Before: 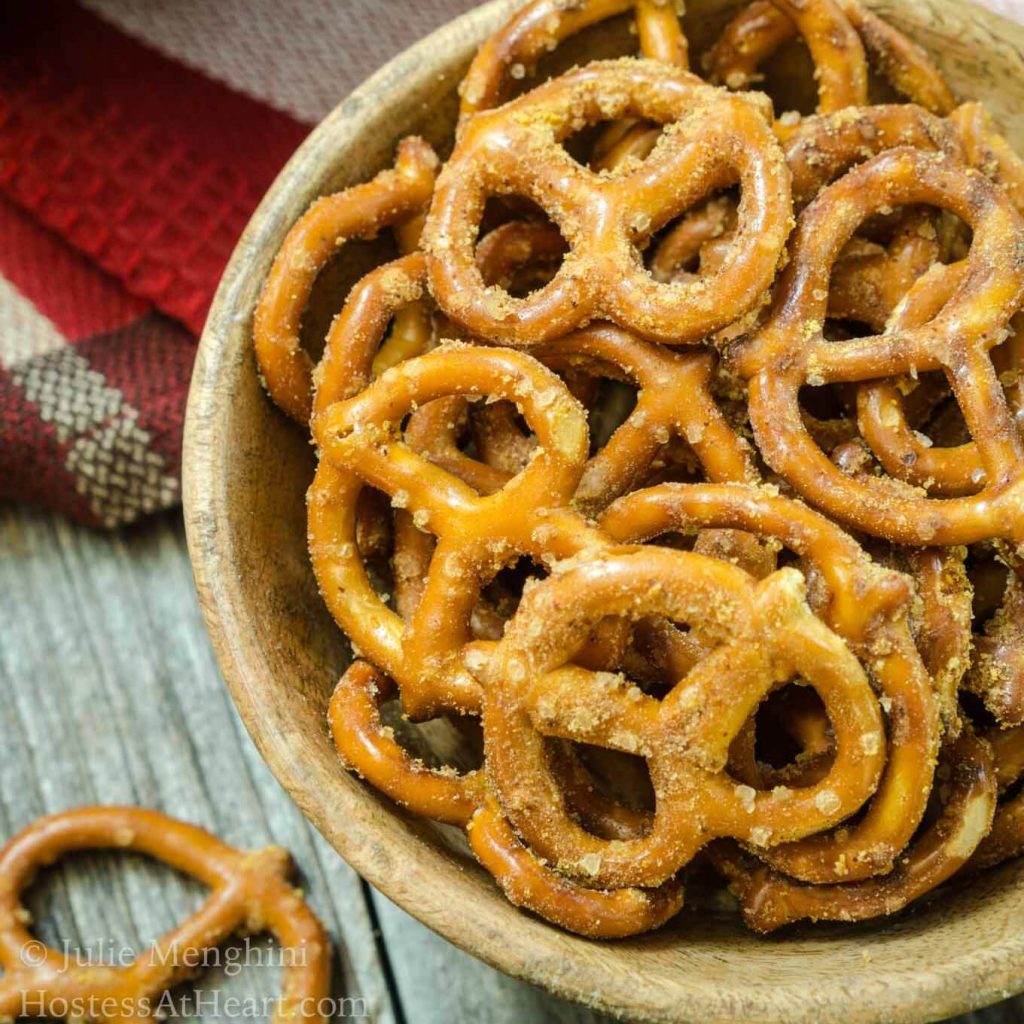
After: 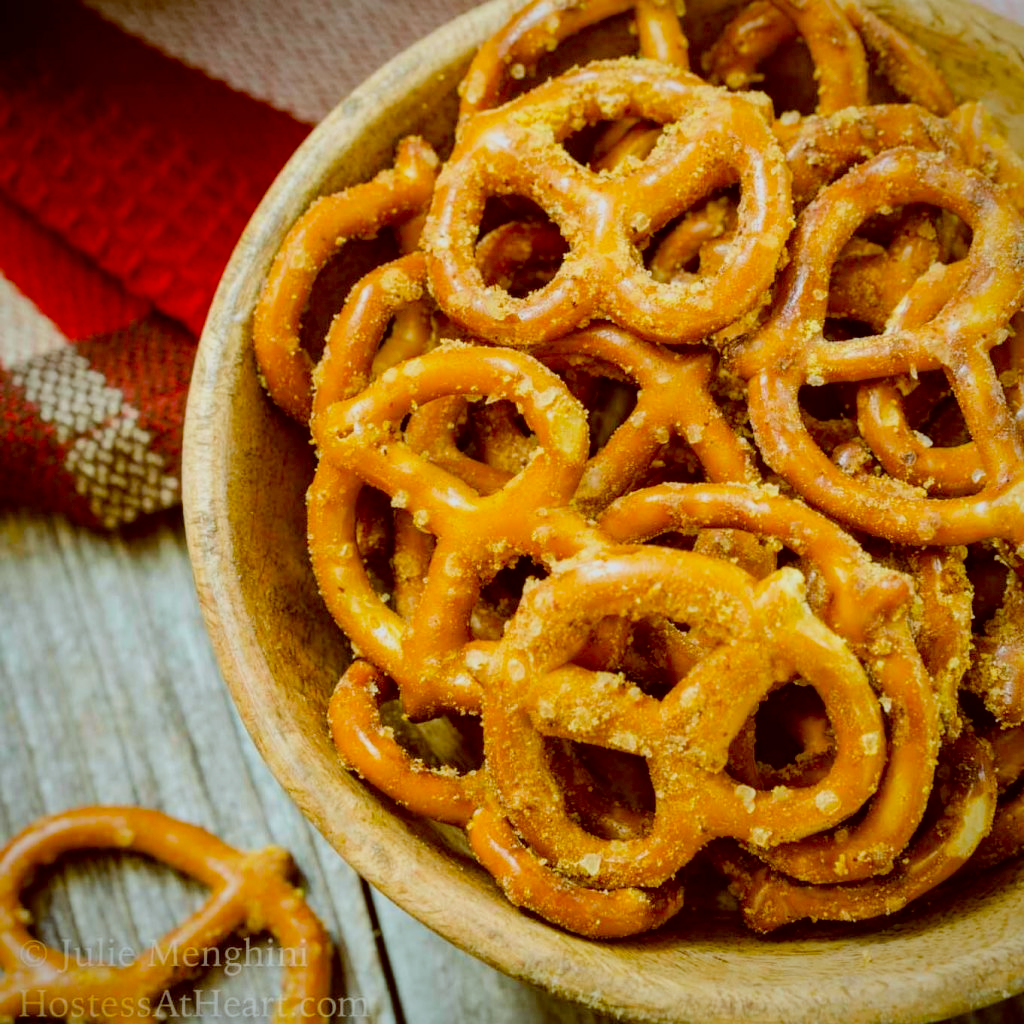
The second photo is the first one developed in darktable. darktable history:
color balance: lift [1, 1.011, 0.999, 0.989], gamma [1.109, 1.045, 1.039, 0.955], gain [0.917, 0.936, 0.952, 1.064], contrast 2.32%, contrast fulcrum 19%, output saturation 101%
vignetting: fall-off start 80.87%, fall-off radius 61.59%, brightness -0.384, saturation 0.007, center (0, 0.007), automatic ratio true, width/height ratio 1.418
filmic rgb: black relative exposure -7.75 EV, white relative exposure 4.4 EV, threshold 3 EV, target black luminance 0%, hardness 3.76, latitude 50.51%, contrast 1.074, highlights saturation mix 10%, shadows ↔ highlights balance -0.22%, color science v4 (2020), enable highlight reconstruction true
